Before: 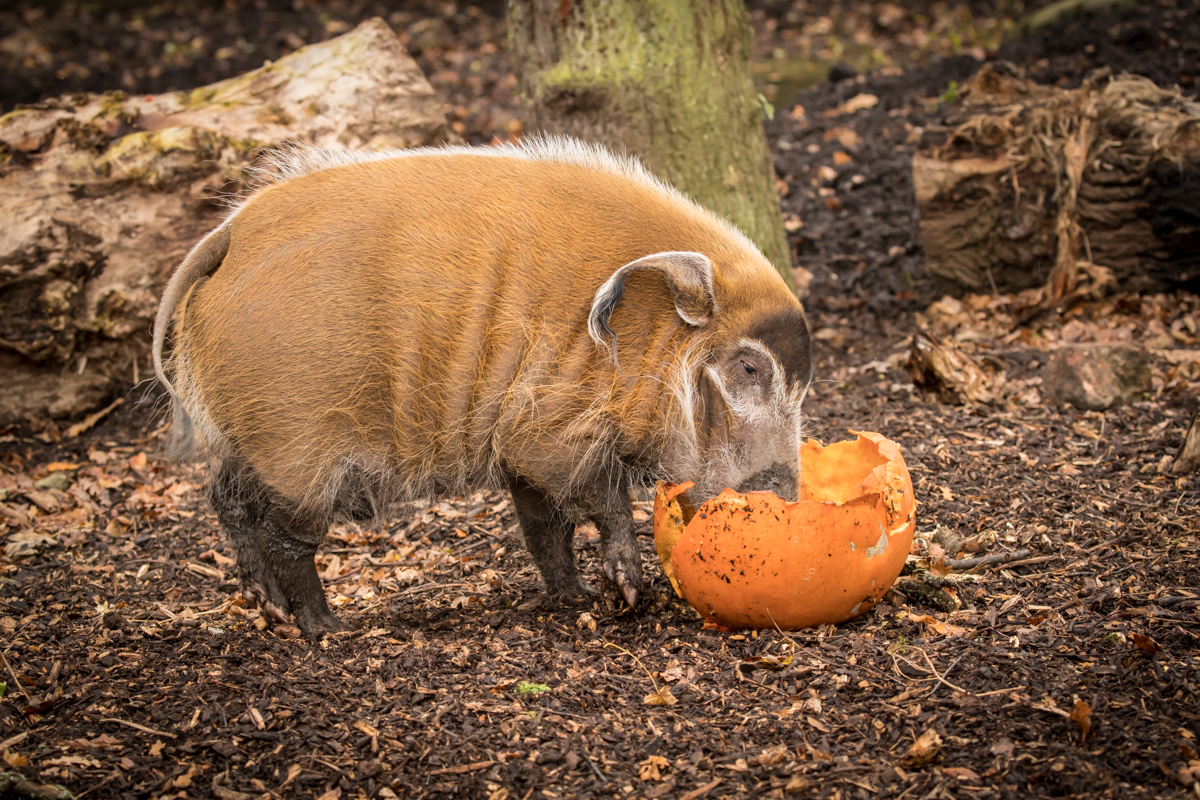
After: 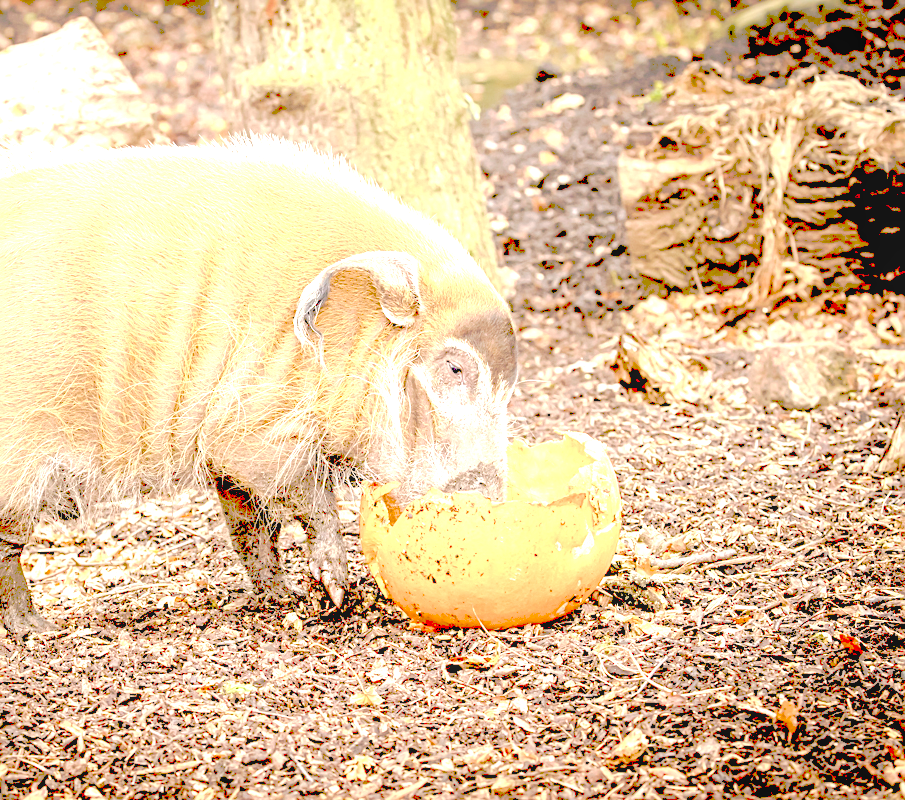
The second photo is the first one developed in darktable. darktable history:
tone equalizer: on, module defaults
crop and rotate: left 24.538%
local contrast: detail 115%
sharpen: on, module defaults
velvia: on, module defaults
levels: levels [0.036, 0.364, 0.827]
tone curve: curves: ch0 [(0, 0) (0.003, 0.326) (0.011, 0.332) (0.025, 0.352) (0.044, 0.378) (0.069, 0.4) (0.1, 0.416) (0.136, 0.432) (0.177, 0.468) (0.224, 0.509) (0.277, 0.554) (0.335, 0.6) (0.399, 0.642) (0.468, 0.693) (0.543, 0.753) (0.623, 0.818) (0.709, 0.897) (0.801, 0.974) (0.898, 0.991) (1, 1)], preserve colors none
exposure: black level correction 0.01, exposure 0.011 EV, compensate exposure bias true, compensate highlight preservation false
